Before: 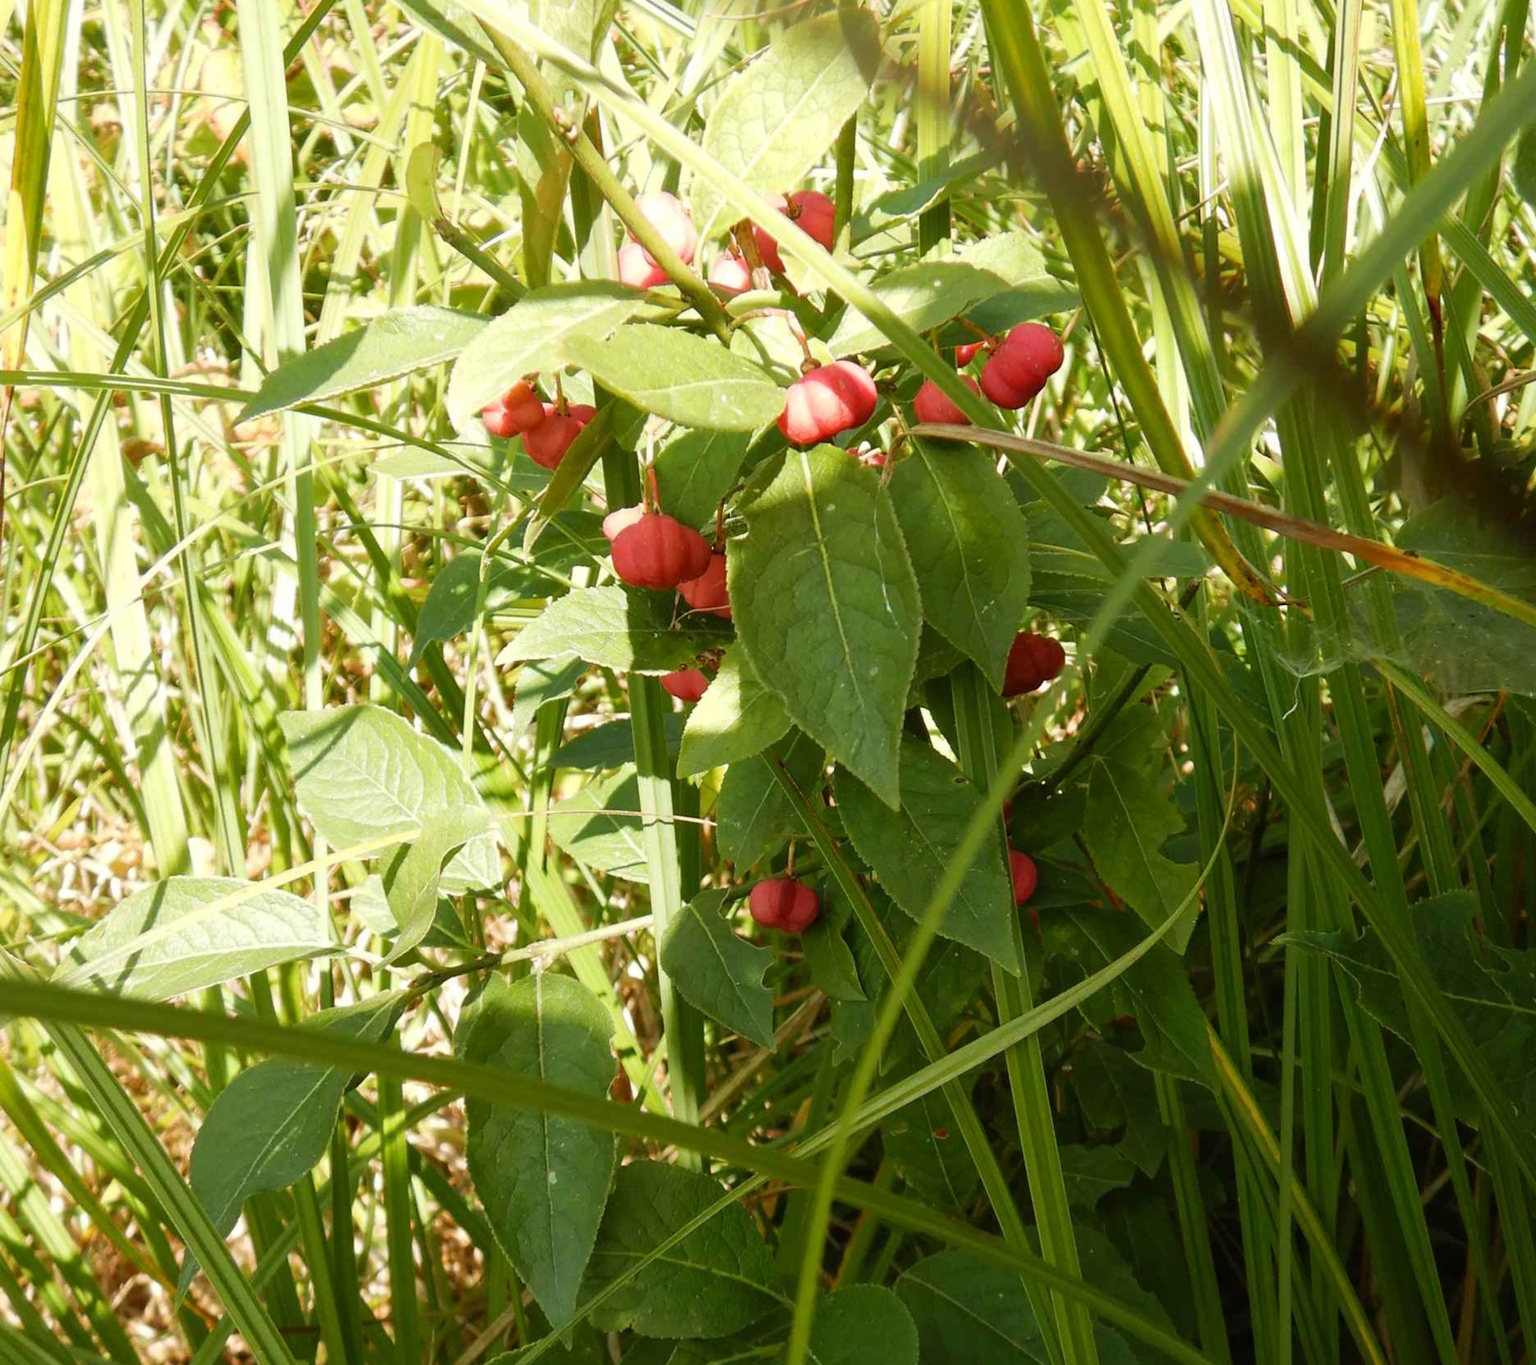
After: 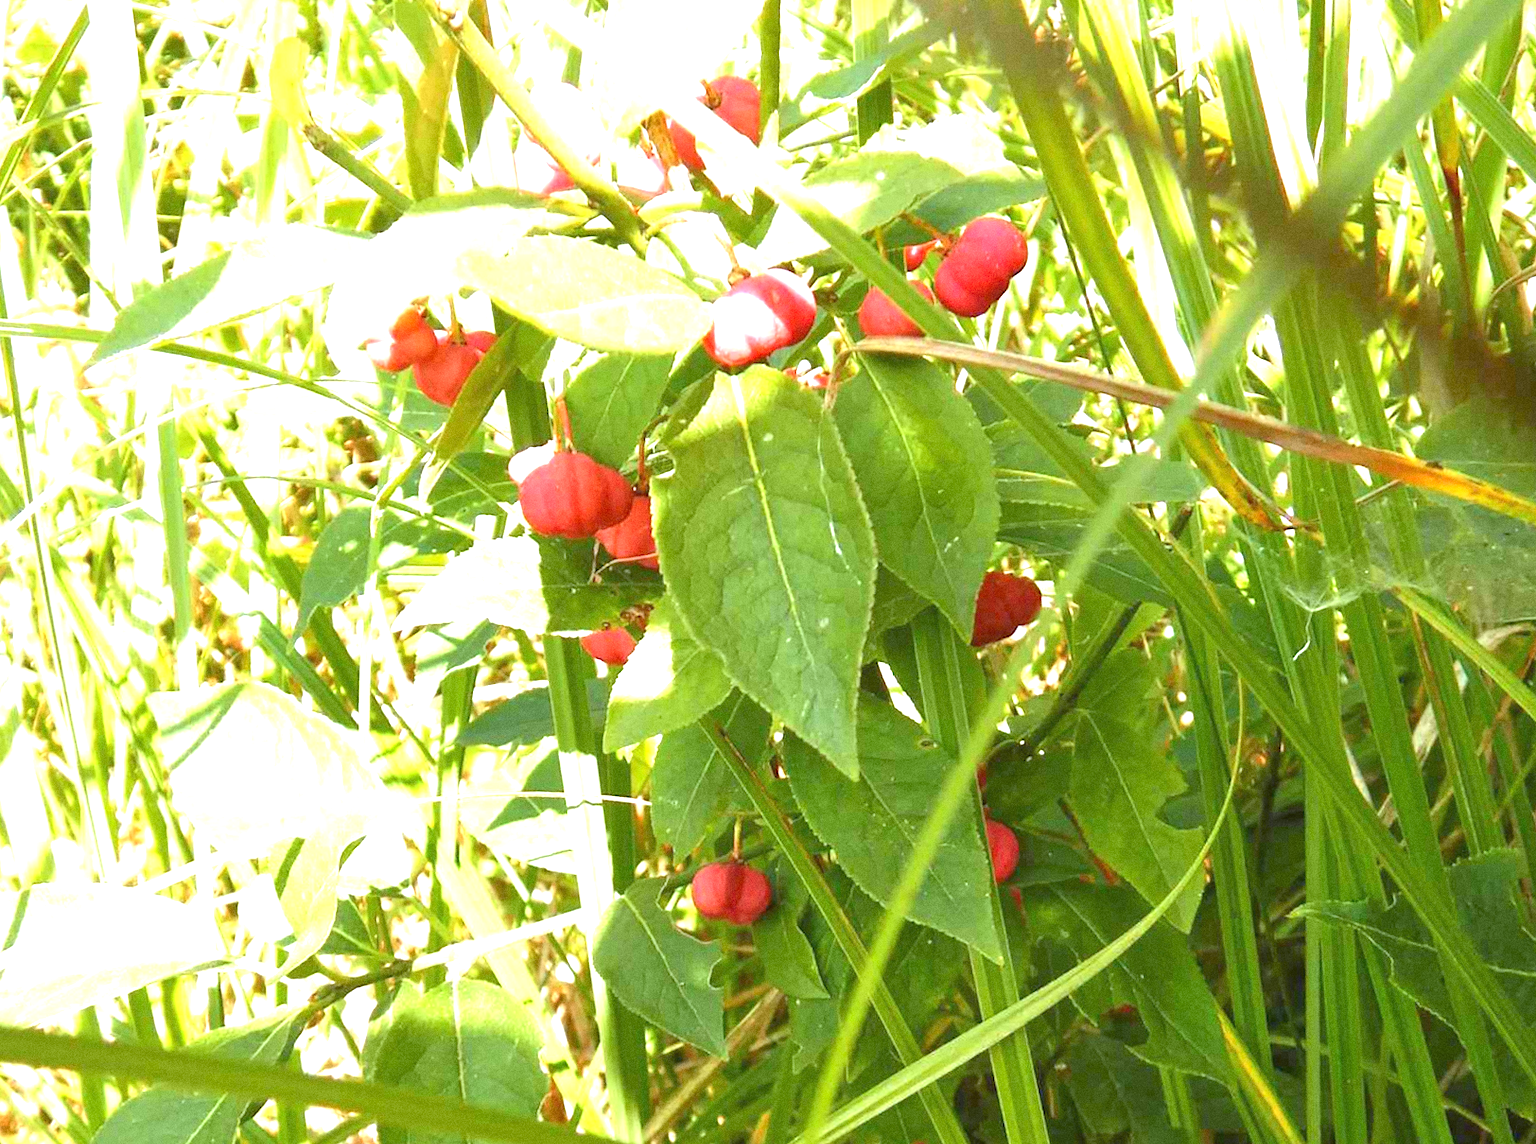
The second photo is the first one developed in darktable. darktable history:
exposure: black level correction 0, exposure 1.45 EV, compensate exposure bias true, compensate highlight preservation false
rotate and perspective: rotation -2.12°, lens shift (vertical) 0.009, lens shift (horizontal) -0.008, automatic cropping original format, crop left 0.036, crop right 0.964, crop top 0.05, crop bottom 0.959
crop: left 8.155%, top 6.611%, bottom 15.385%
white balance: red 0.967, blue 1.119, emerald 0.756
grain: coarseness 0.09 ISO
tone equalizer: -8 EV 1 EV, -7 EV 1 EV, -6 EV 1 EV, -5 EV 1 EV, -4 EV 1 EV, -3 EV 0.75 EV, -2 EV 0.5 EV, -1 EV 0.25 EV
